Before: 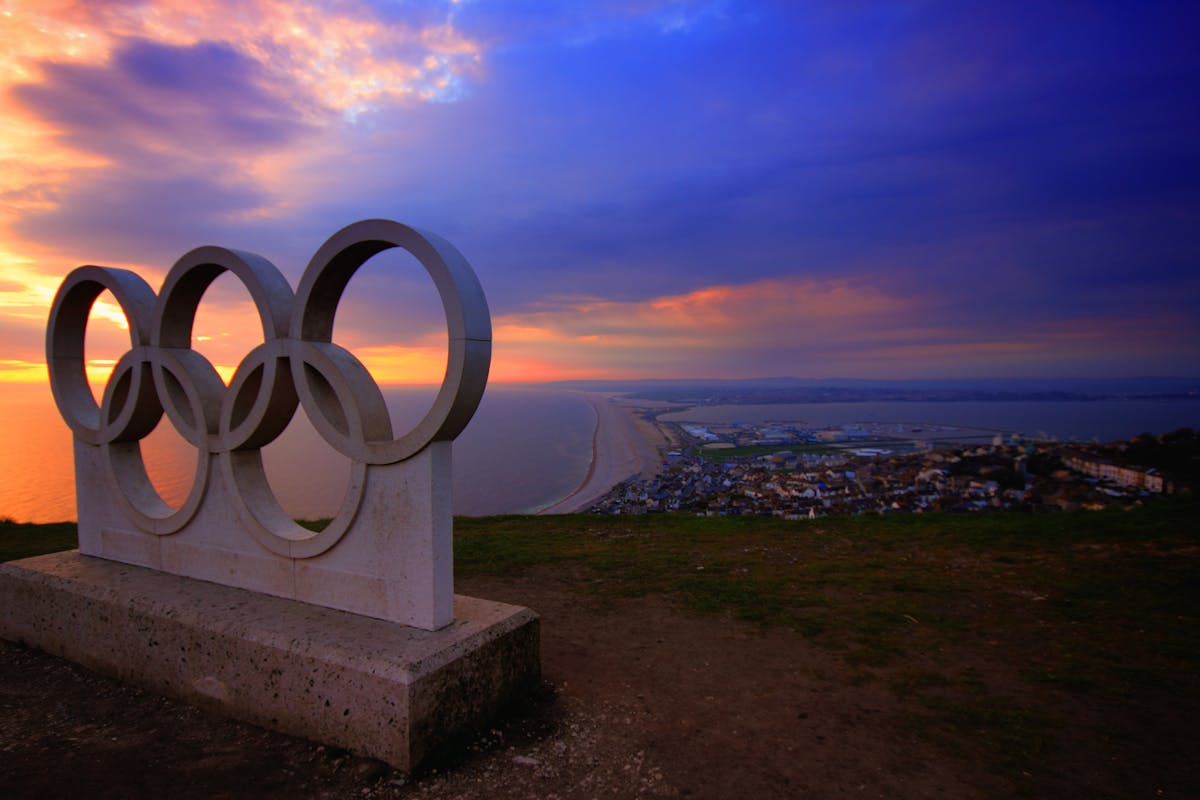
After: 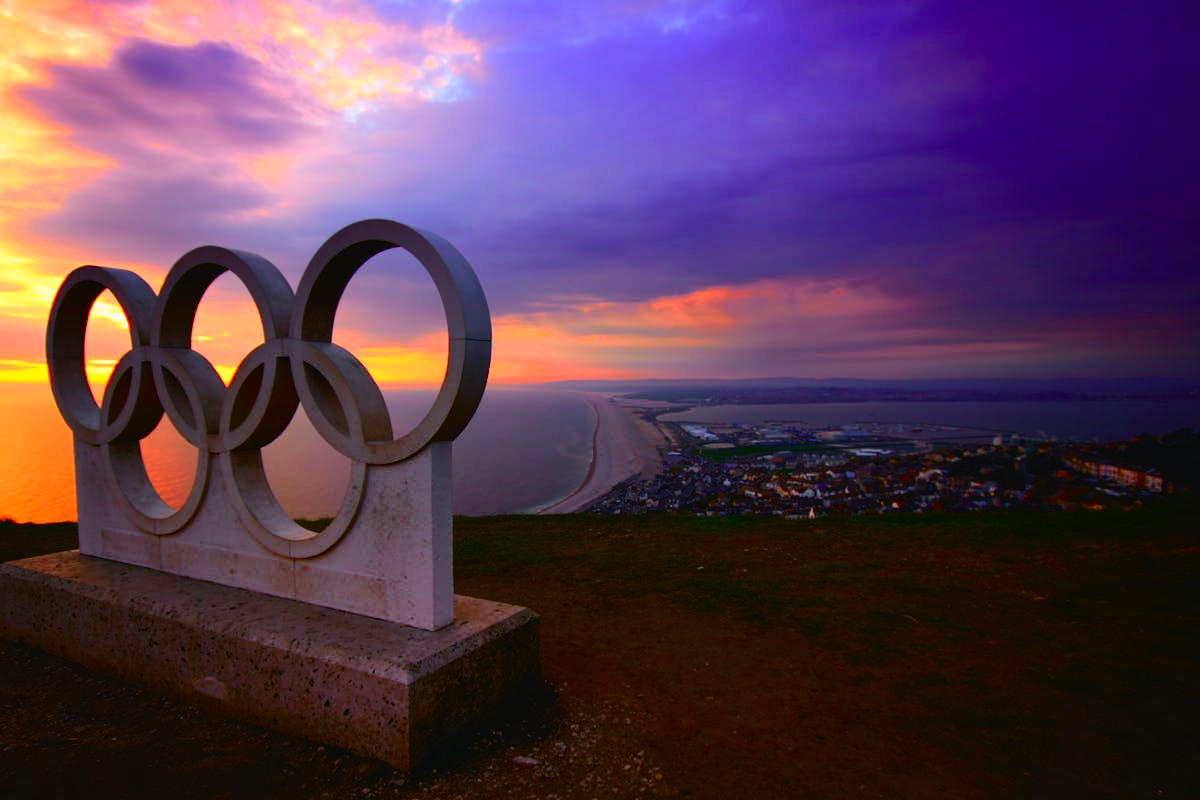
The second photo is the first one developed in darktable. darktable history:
tone curve: curves: ch0 [(0, 0.023) (0.132, 0.075) (0.251, 0.186) (0.441, 0.476) (0.662, 0.757) (0.849, 0.927) (1, 0.99)]; ch1 [(0, 0) (0.447, 0.411) (0.483, 0.469) (0.498, 0.496) (0.518, 0.514) (0.561, 0.59) (0.606, 0.659) (0.657, 0.725) (0.869, 0.916) (1, 1)]; ch2 [(0, 0) (0.307, 0.315) (0.425, 0.438) (0.483, 0.477) (0.503, 0.503) (0.526, 0.553) (0.552, 0.601) (0.615, 0.669) (0.703, 0.797) (0.985, 0.966)], color space Lab, independent channels
